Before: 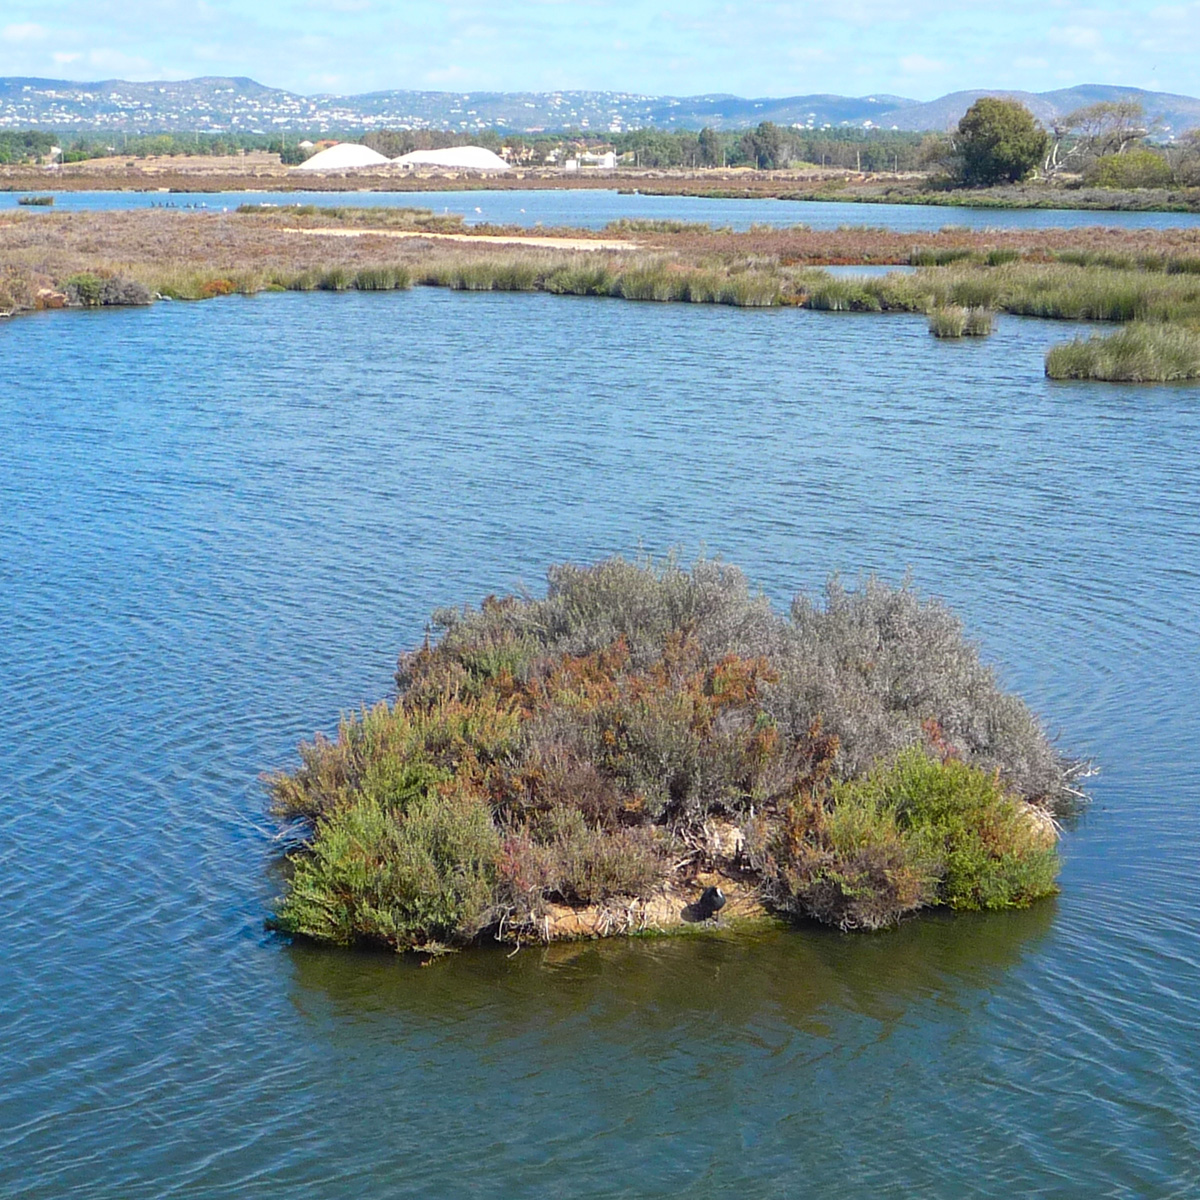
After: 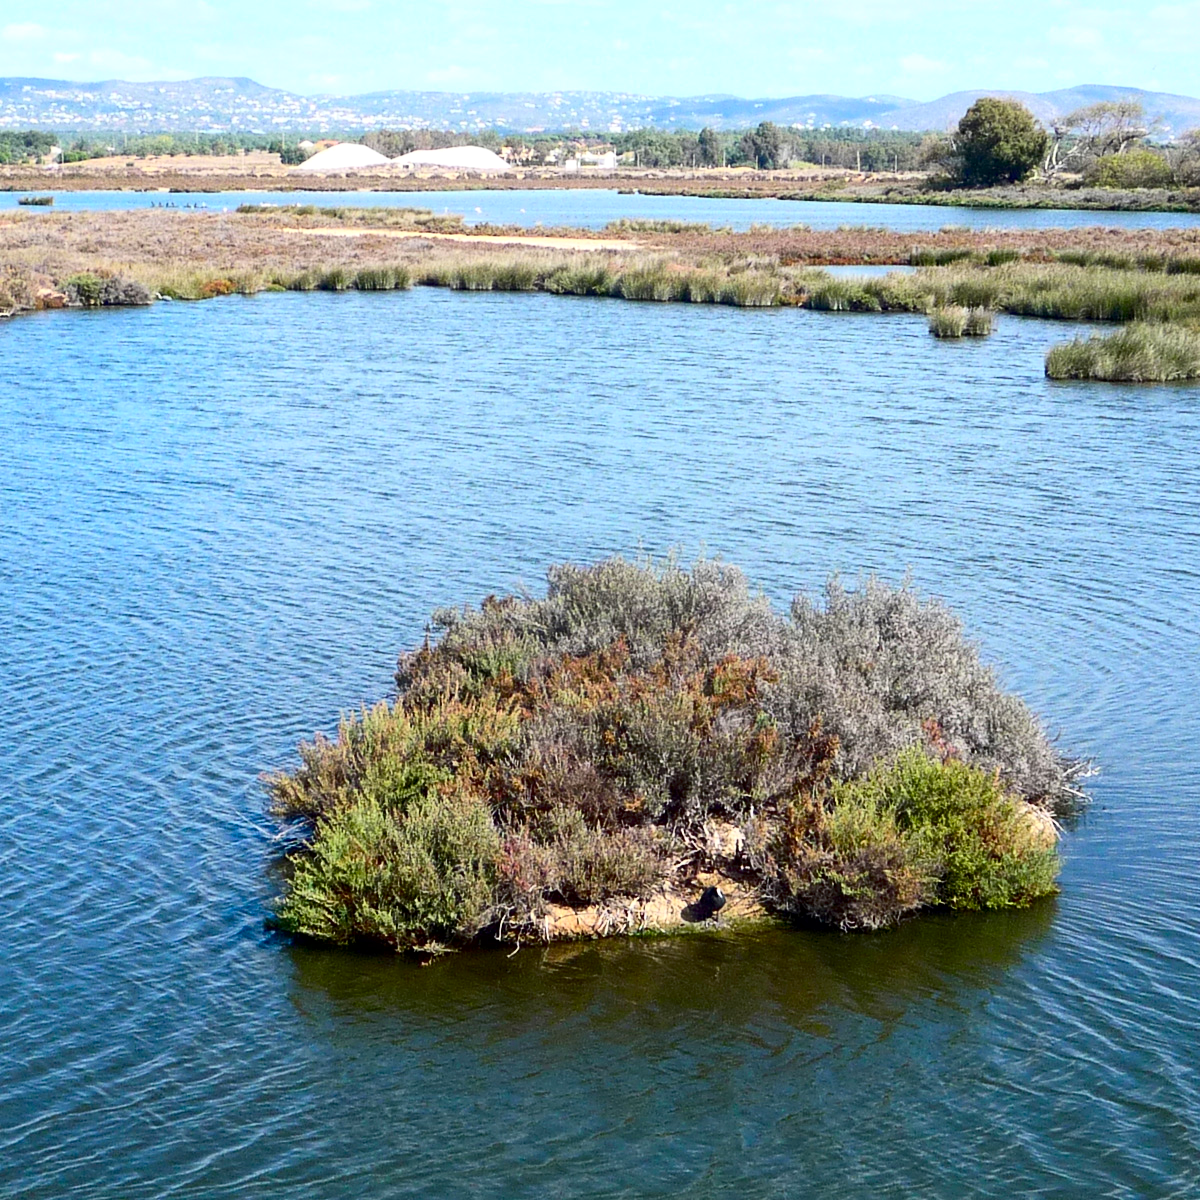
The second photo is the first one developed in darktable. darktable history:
exposure: black level correction 0.01, exposure 0.116 EV, compensate highlight preservation false
contrast brightness saturation: contrast 0.298
